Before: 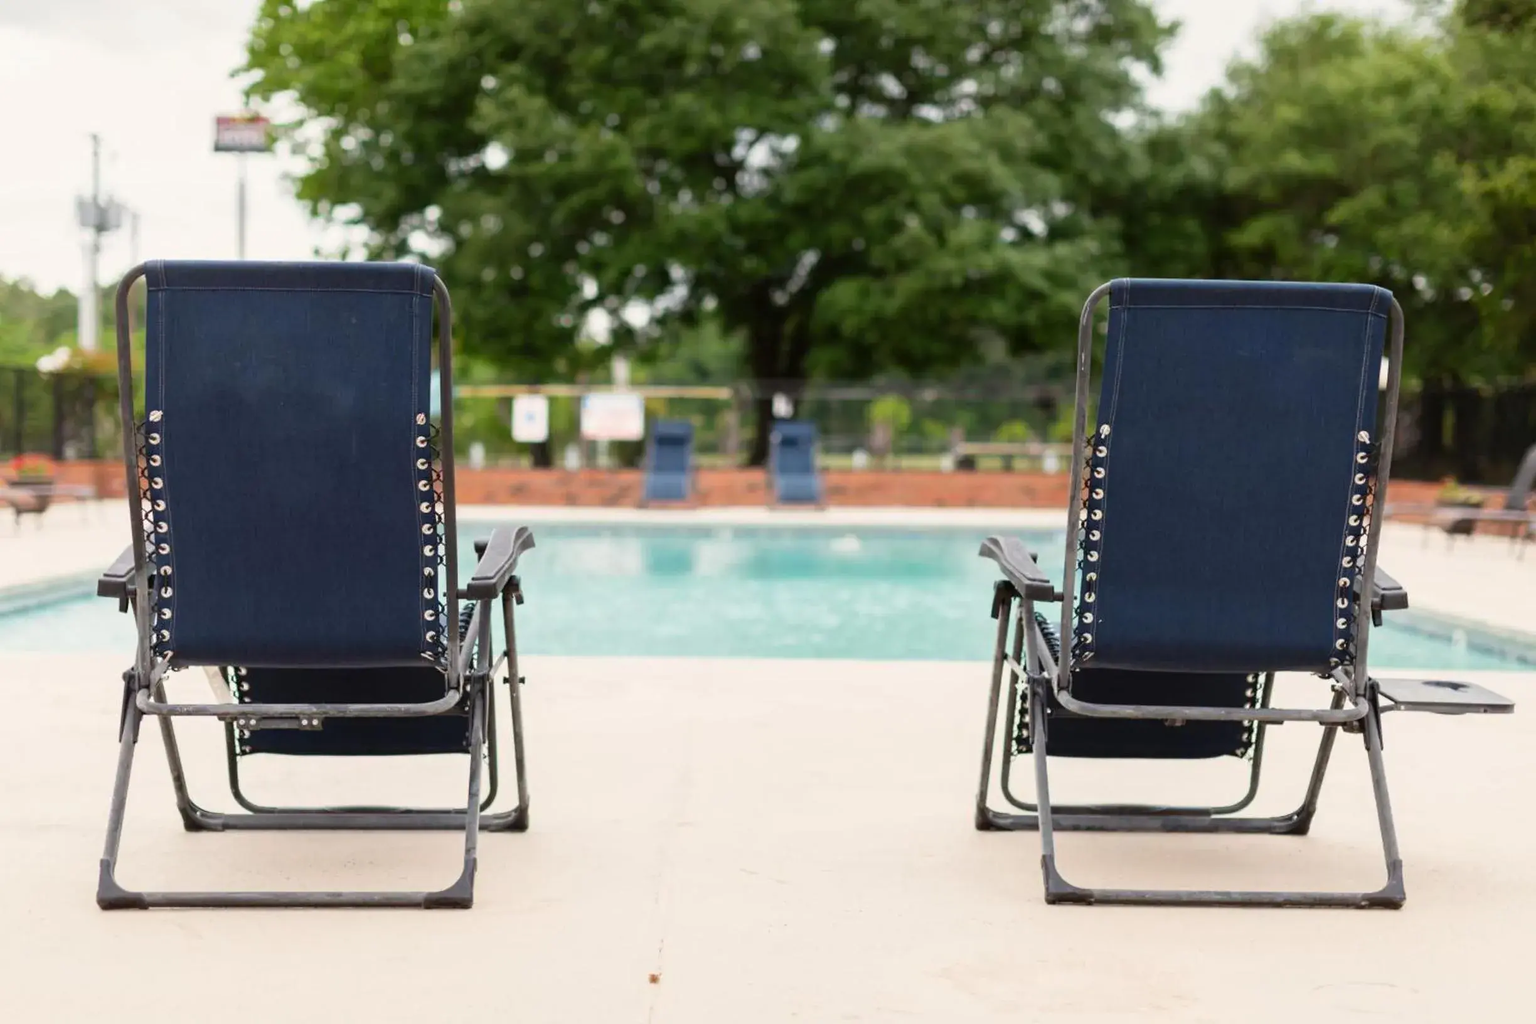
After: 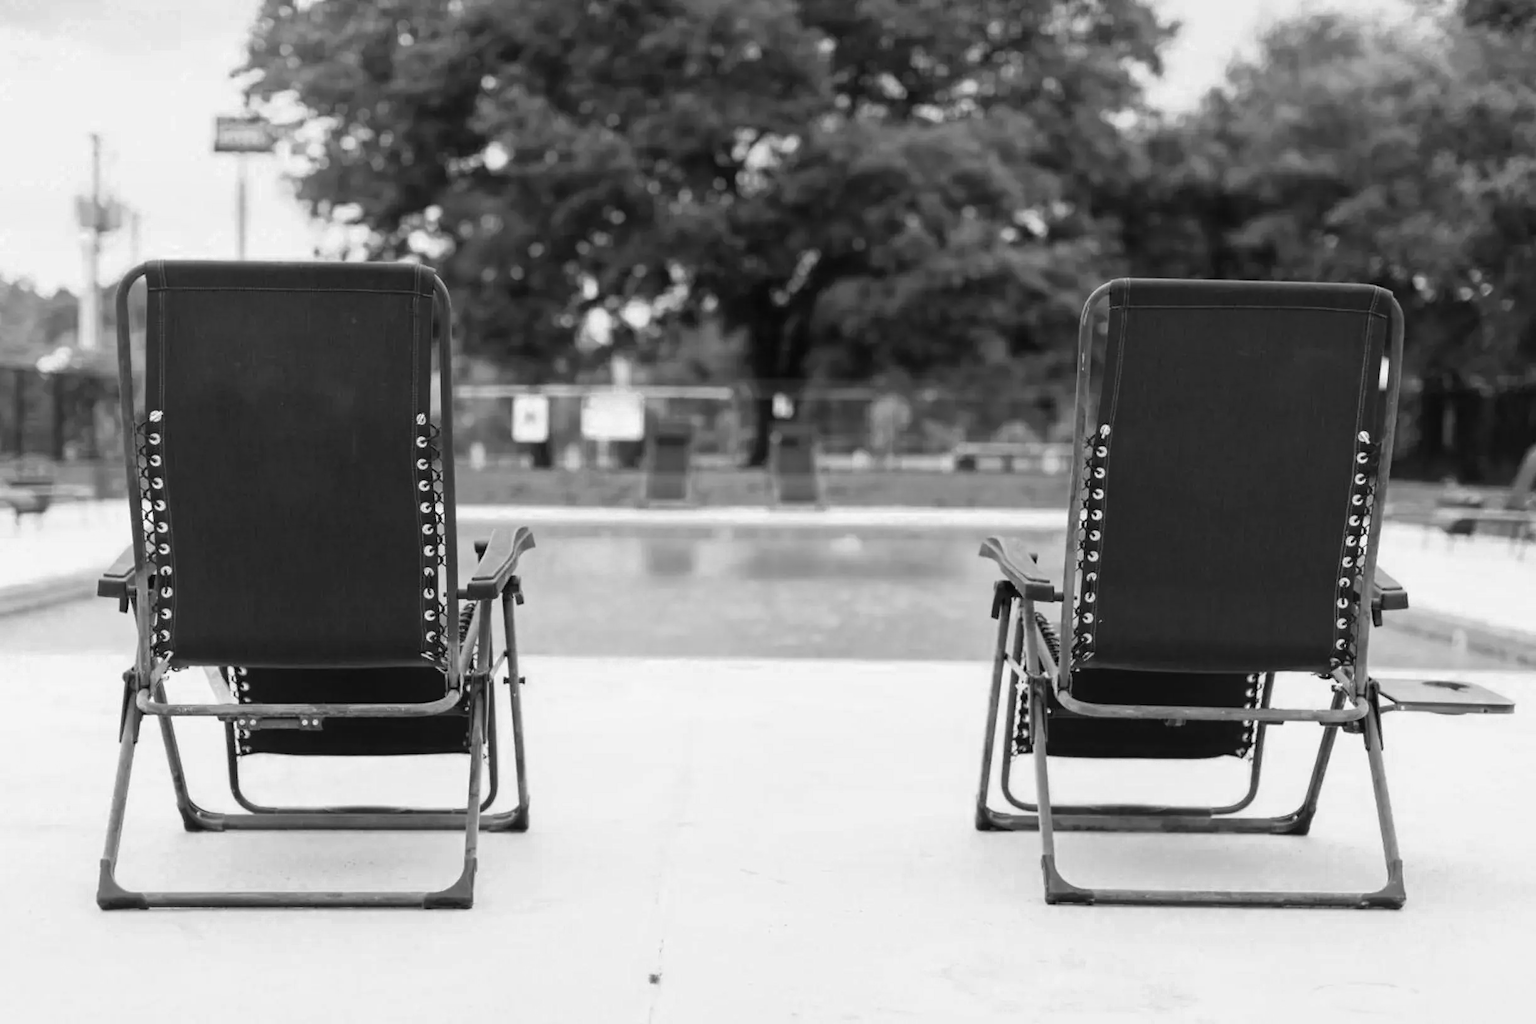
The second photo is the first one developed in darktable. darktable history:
color calibration: illuminant as shot in camera, x 0.358, y 0.373, temperature 4628.91 K, saturation algorithm version 1 (2020)
color zones: curves: ch0 [(0.002, 0.593) (0.143, 0.417) (0.285, 0.541) (0.455, 0.289) (0.608, 0.327) (0.727, 0.283) (0.869, 0.571) (1, 0.603)]; ch1 [(0, 0) (0.143, 0) (0.286, 0) (0.429, 0) (0.571, 0) (0.714, 0) (0.857, 0)]
